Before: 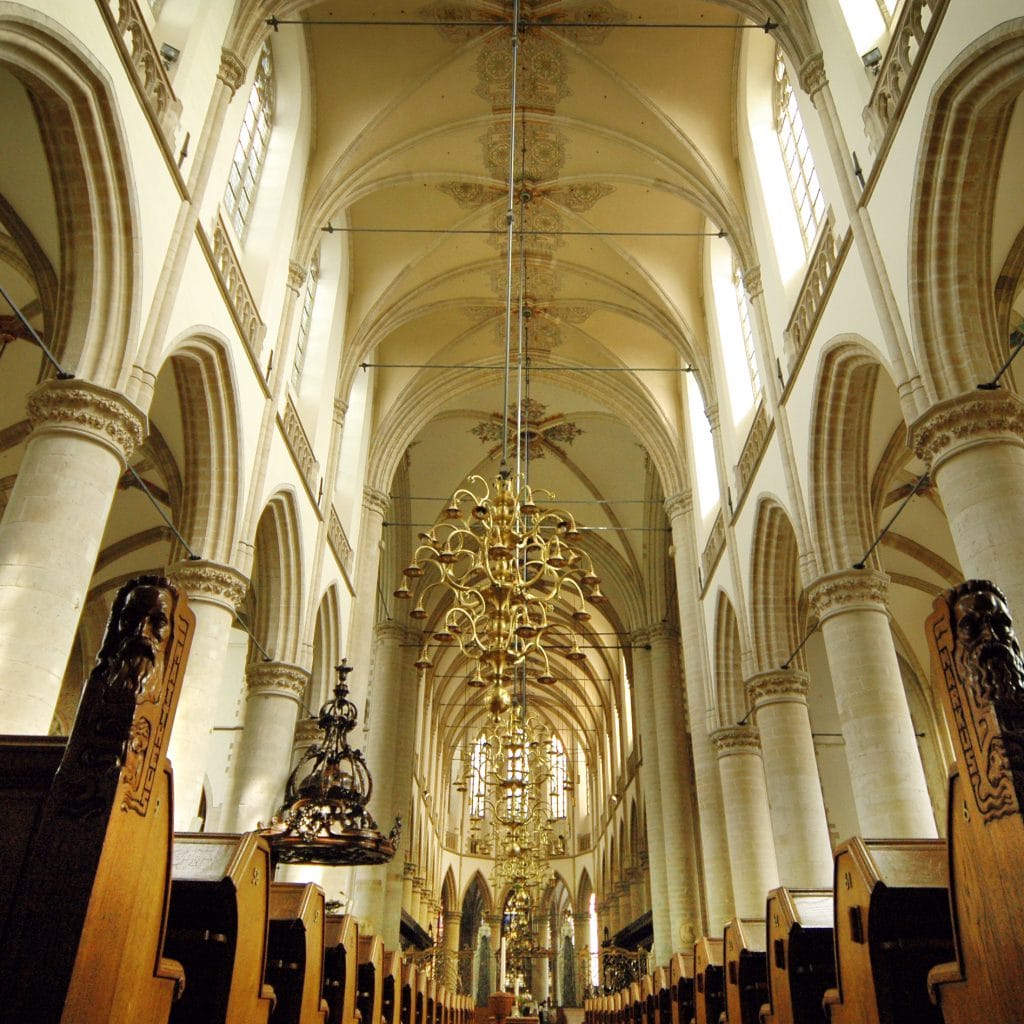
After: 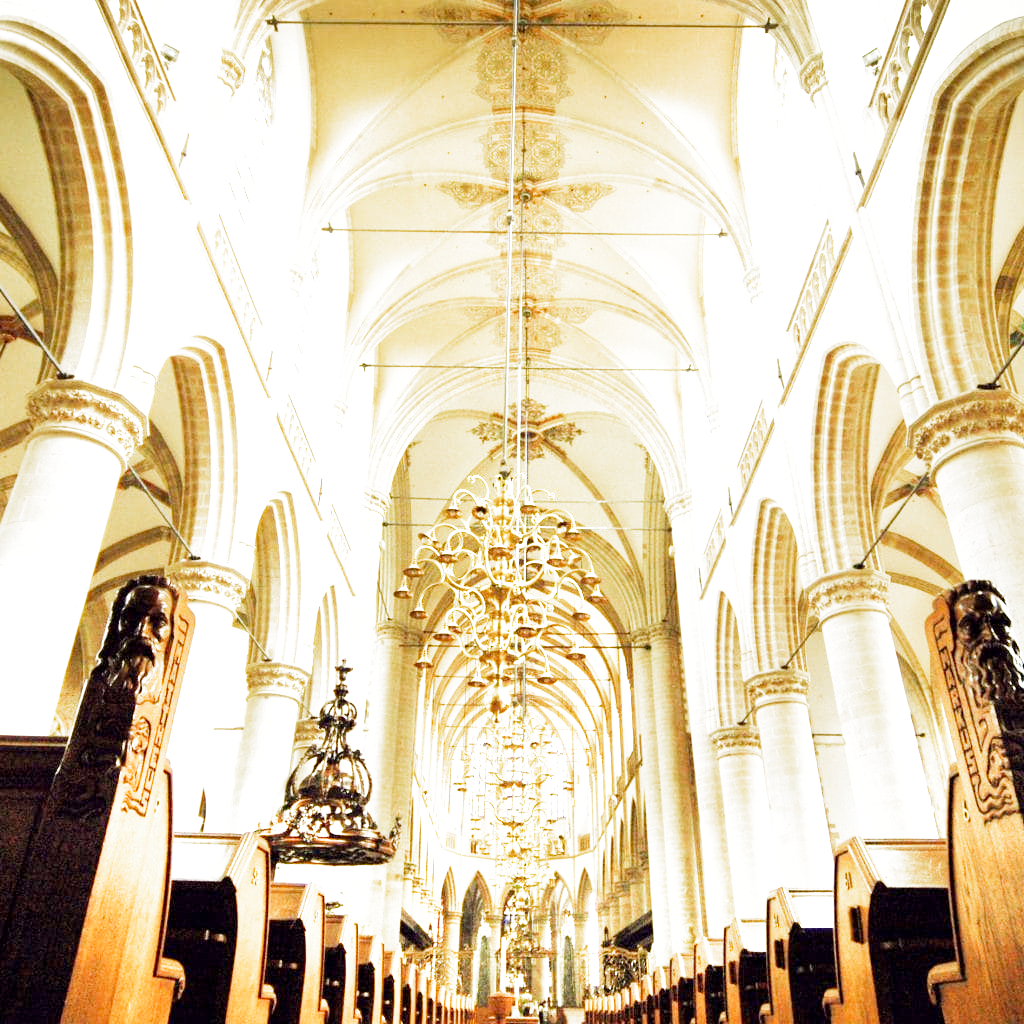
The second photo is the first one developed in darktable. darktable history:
filmic rgb: middle gray luminance 9.23%, black relative exposure -10.55 EV, white relative exposure 3.45 EV, threshold 6 EV, target black luminance 0%, hardness 5.98, latitude 59.69%, contrast 1.087, highlights saturation mix 5%, shadows ↔ highlights balance 29.23%, add noise in highlights 0, preserve chrominance no, color science v3 (2019), use custom middle-gray values true, iterations of high-quality reconstruction 0, contrast in highlights soft, enable highlight reconstruction true
exposure: black level correction 0, exposure 1.45 EV, compensate exposure bias true, compensate highlight preservation false
